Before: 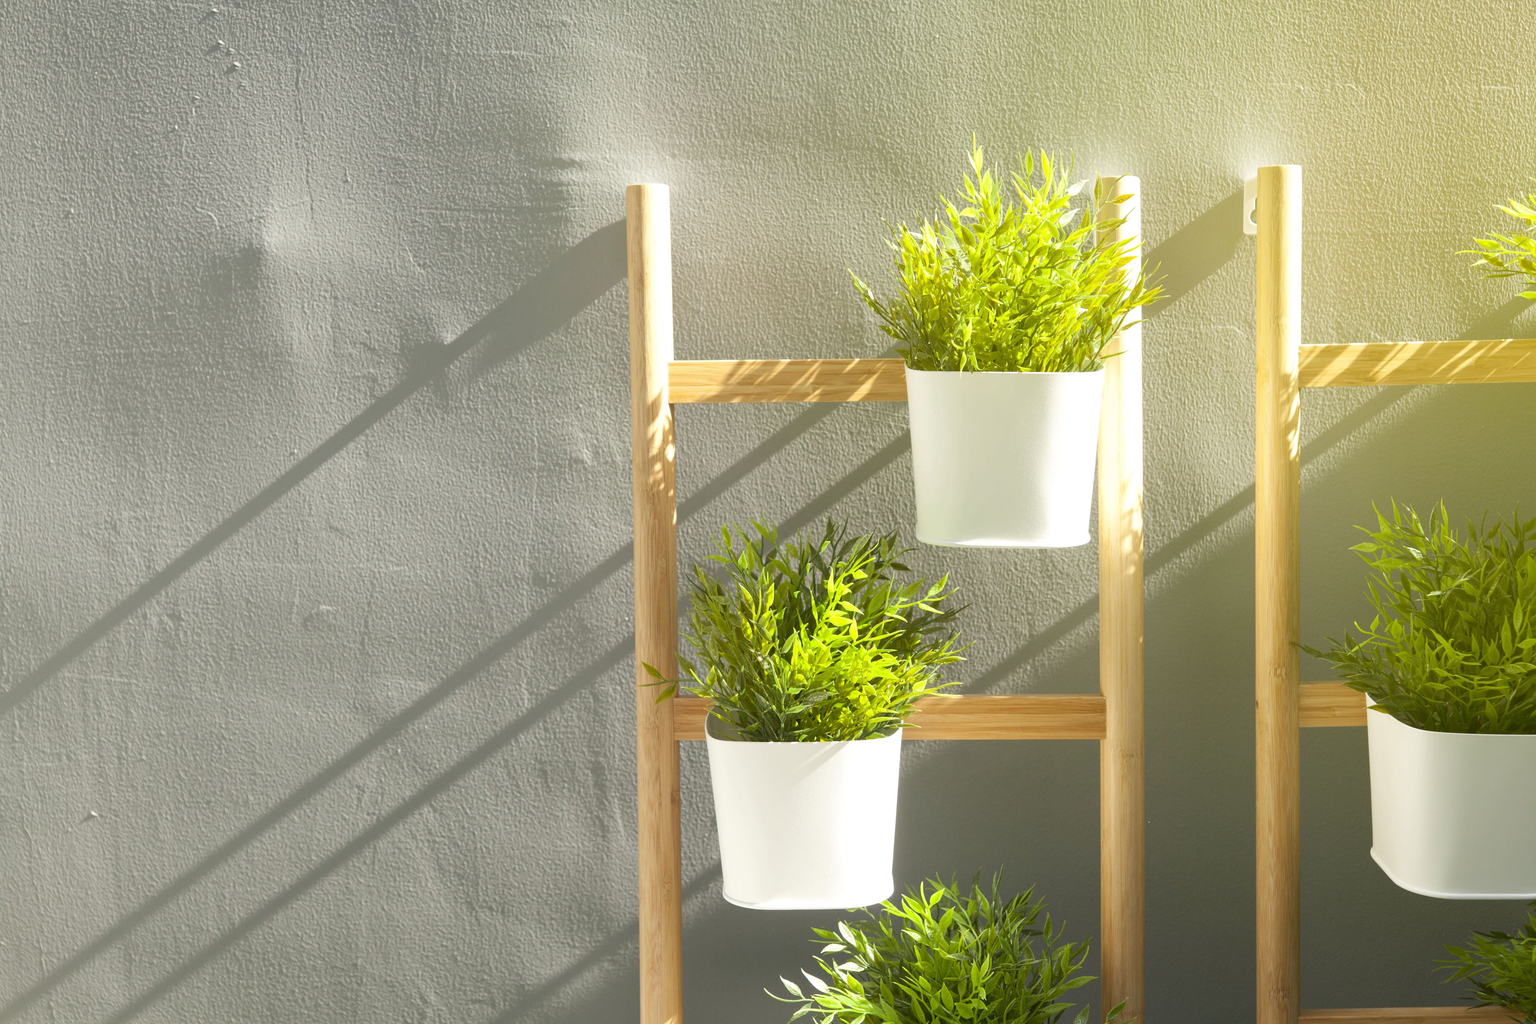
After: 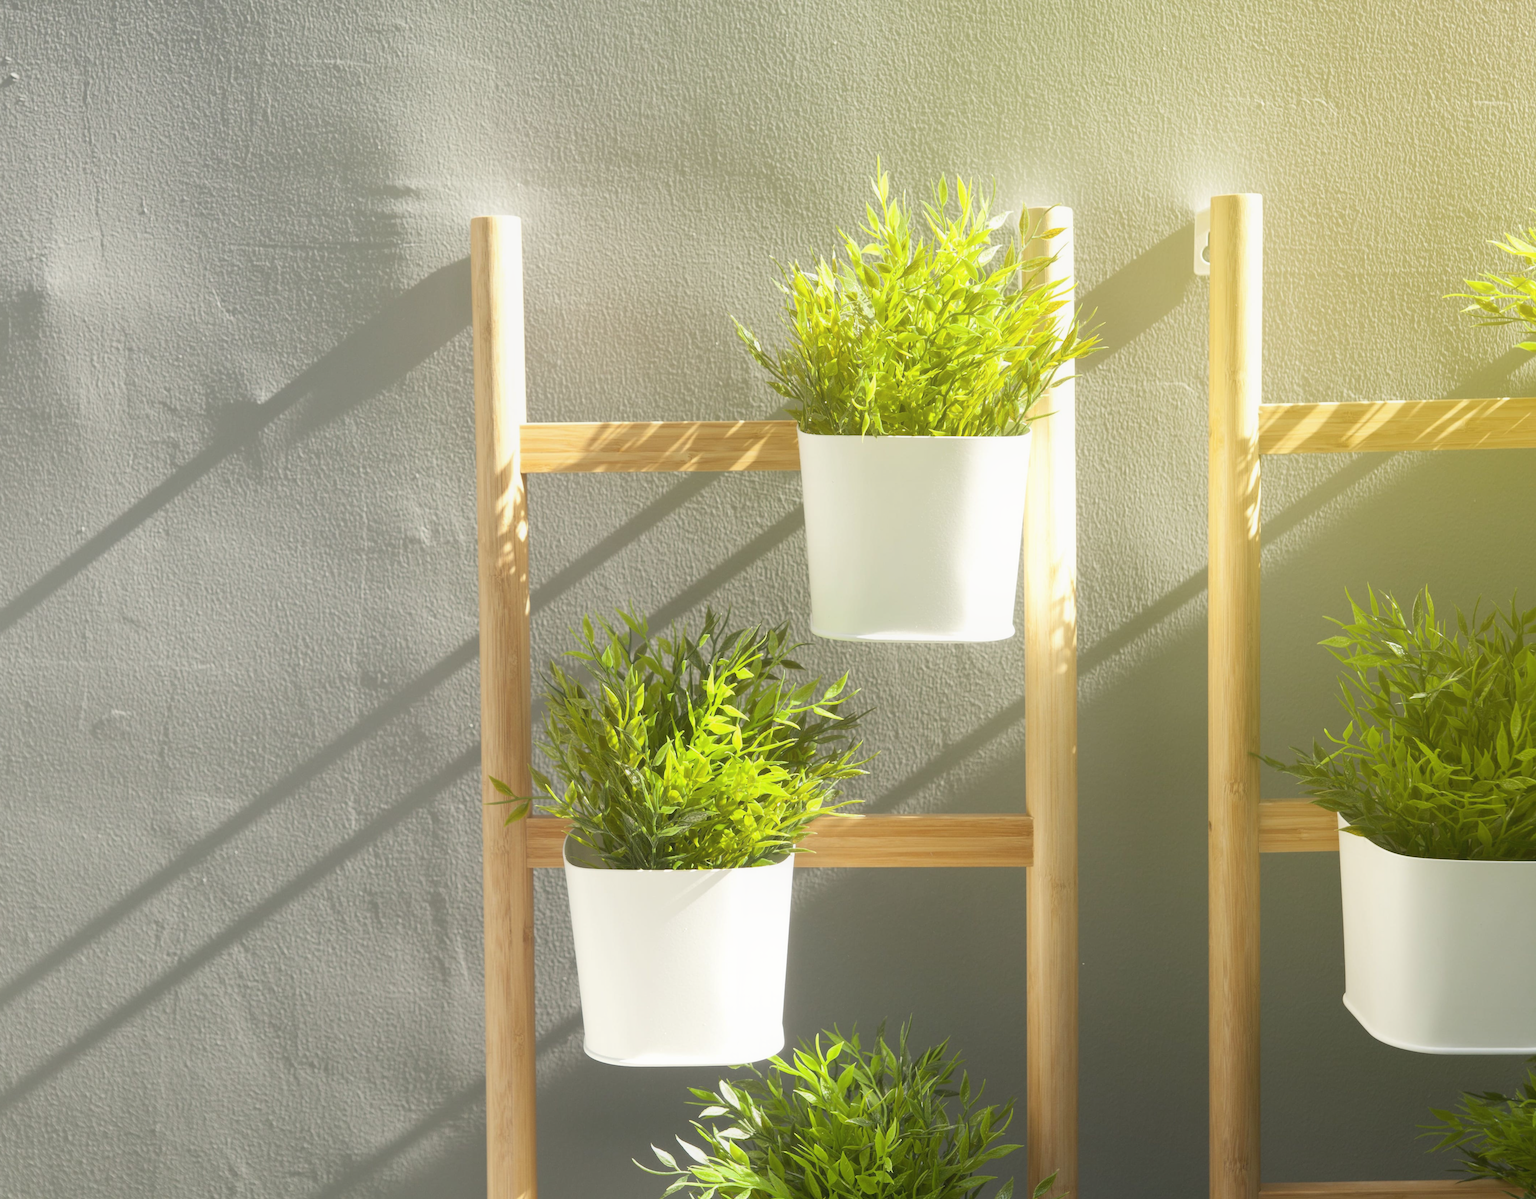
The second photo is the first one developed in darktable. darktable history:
crop and rotate: left 14.662%
contrast equalizer: y [[0.6 ×6], [0.55 ×6], [0 ×6], [0 ×6], [0 ×6]], mix -0.315
haze removal: strength -0.102, compatibility mode true, adaptive false
sharpen: radius 2.872, amount 0.876, threshold 47.274
